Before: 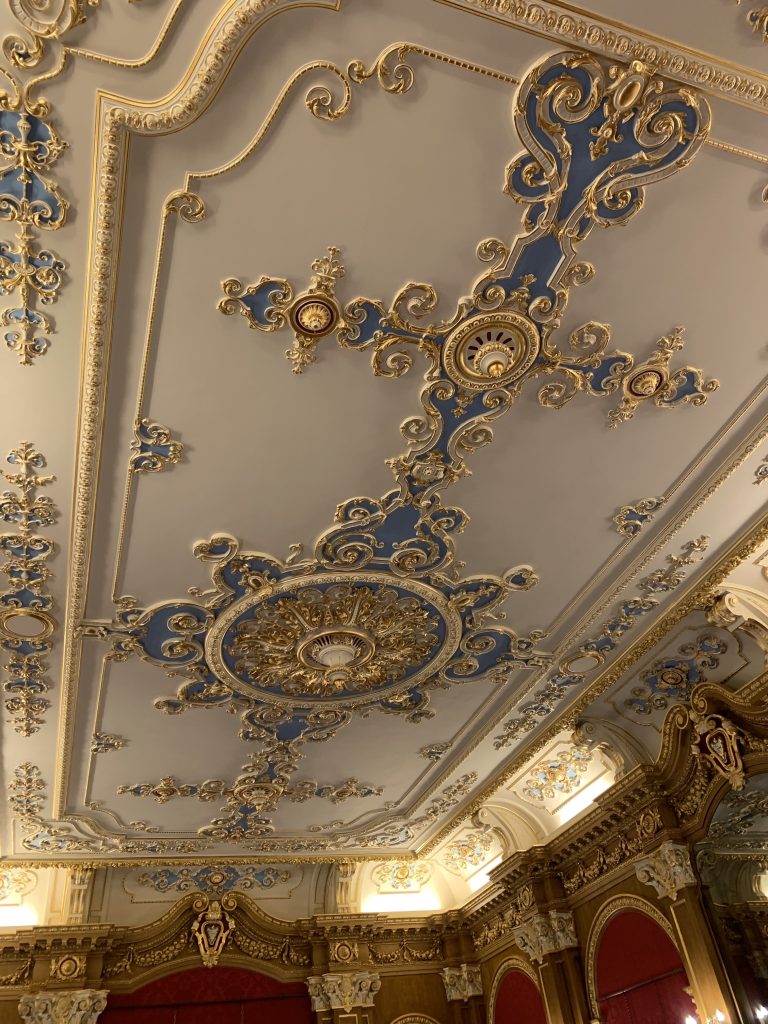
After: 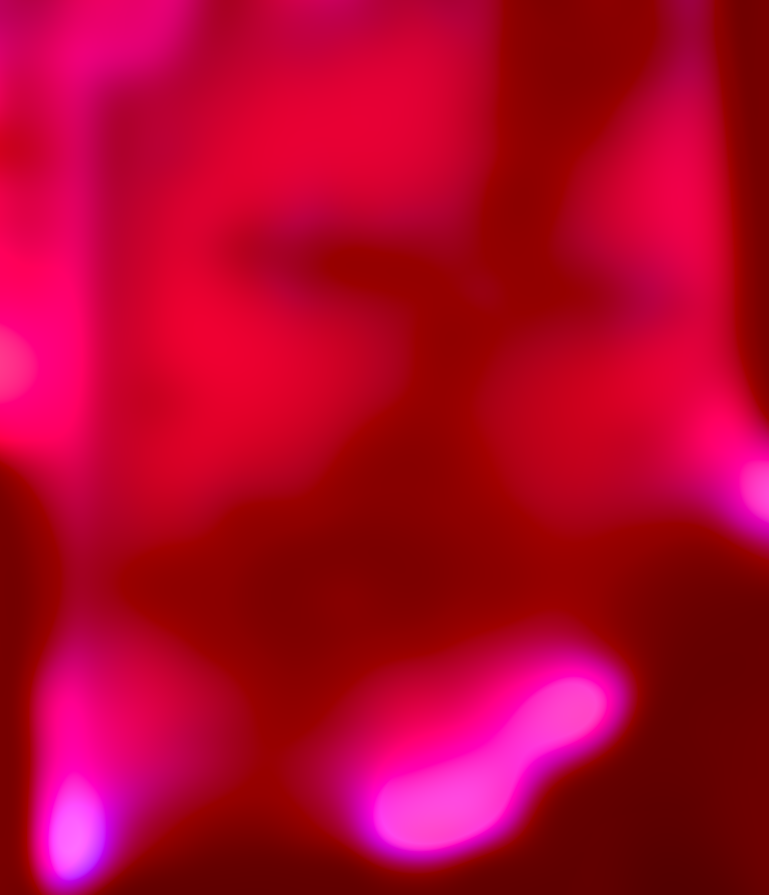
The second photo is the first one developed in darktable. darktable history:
shadows and highlights: shadows color adjustment 97.66%, soften with gaussian
lowpass: radius 31.92, contrast 1.72, brightness -0.98, saturation 0.94
color balance rgb: linear chroma grading › global chroma 15%, perceptual saturation grading › global saturation 30%
color correction: highlights a* -39.68, highlights b* -40, shadows a* -40, shadows b* -40, saturation -3
rotate and perspective: rotation -3.52°, crop left 0.036, crop right 0.964, crop top 0.081, crop bottom 0.919
haze removal: compatibility mode true, adaptive false
